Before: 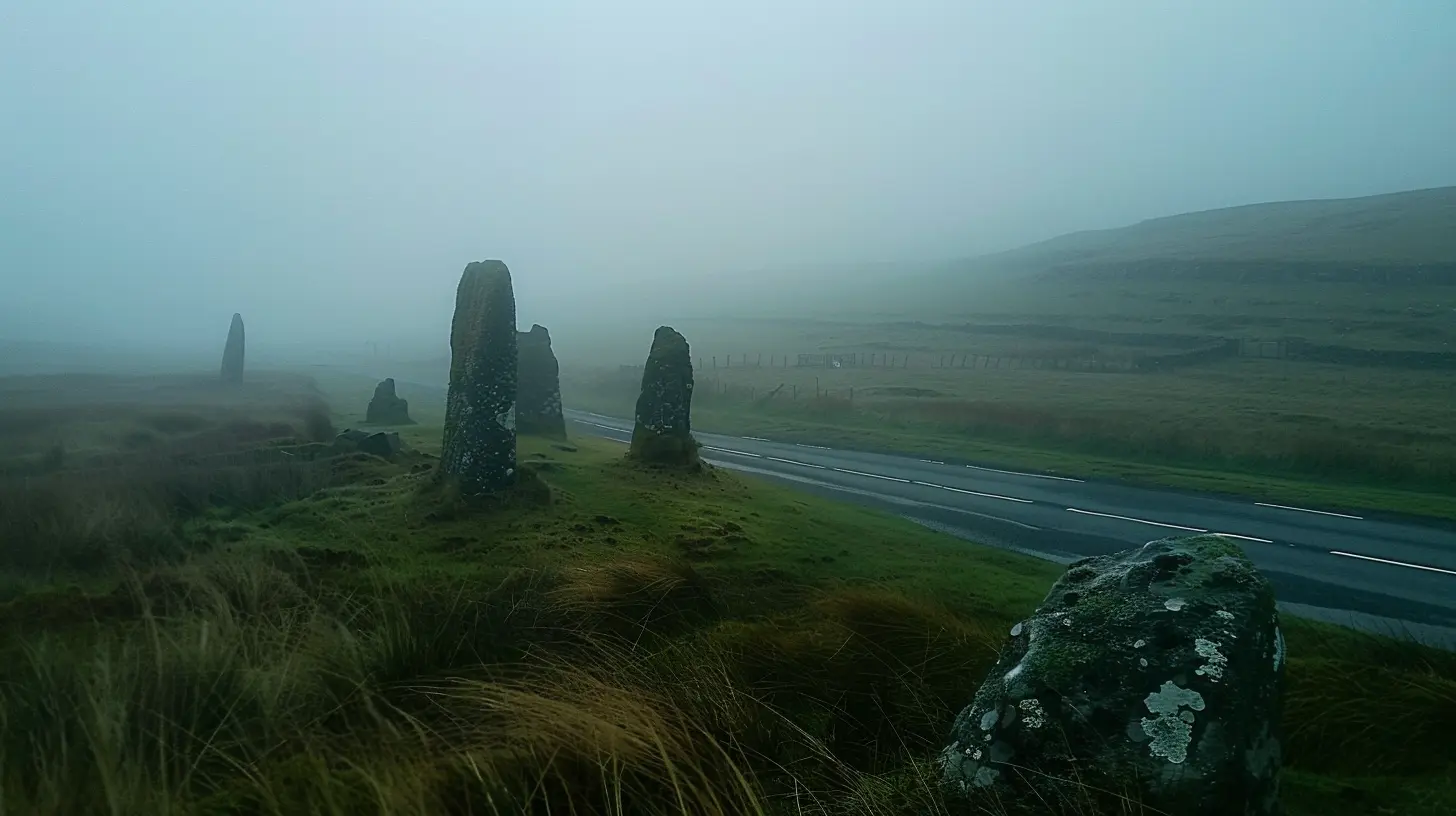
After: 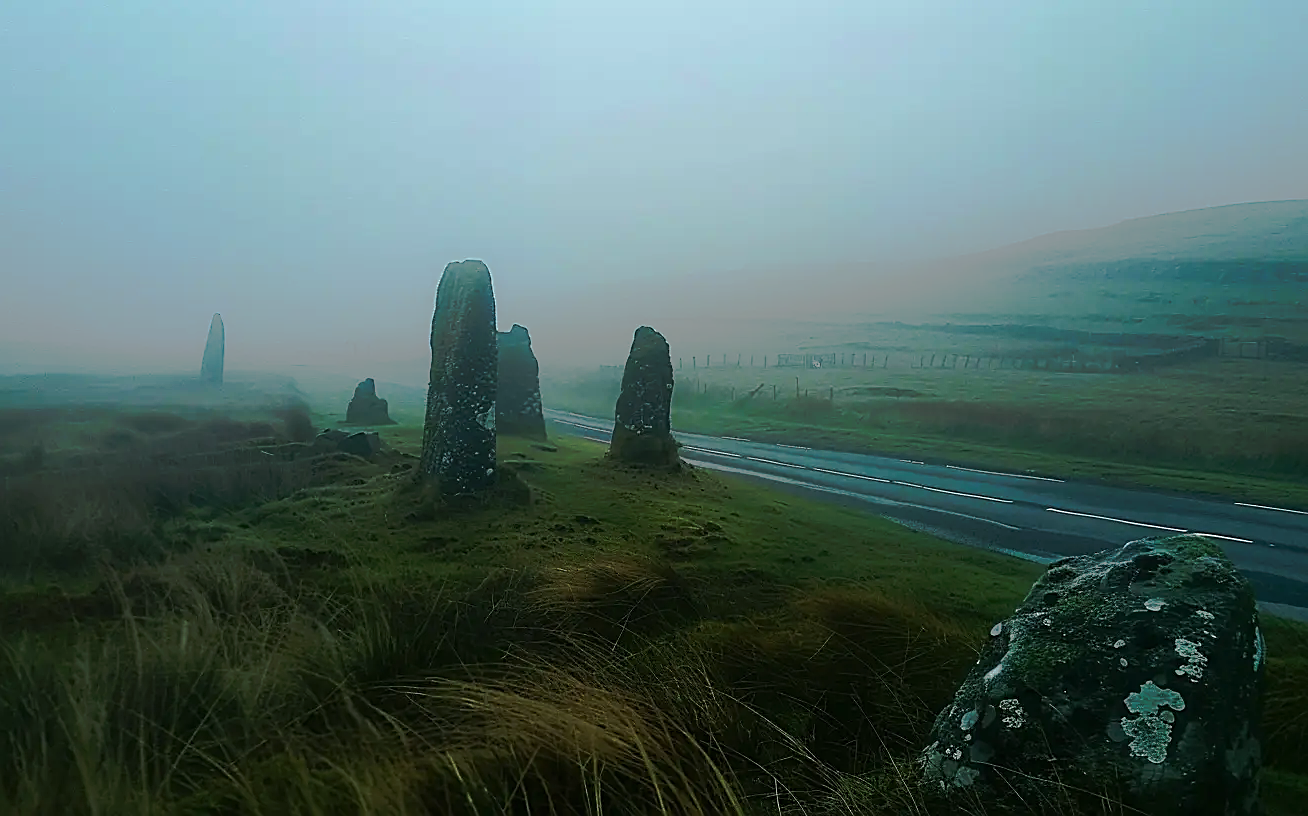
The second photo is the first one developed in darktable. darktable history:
tone curve: curves: ch0 [(0, 0) (0.003, 0.005) (0.011, 0.012) (0.025, 0.026) (0.044, 0.046) (0.069, 0.071) (0.1, 0.098) (0.136, 0.135) (0.177, 0.178) (0.224, 0.217) (0.277, 0.274) (0.335, 0.335) (0.399, 0.442) (0.468, 0.543) (0.543, 0.6) (0.623, 0.628) (0.709, 0.679) (0.801, 0.782) (0.898, 0.904) (1, 1)], preserve colors none
sharpen: amount 0.496
crop and rotate: left 1.397%, right 8.745%
